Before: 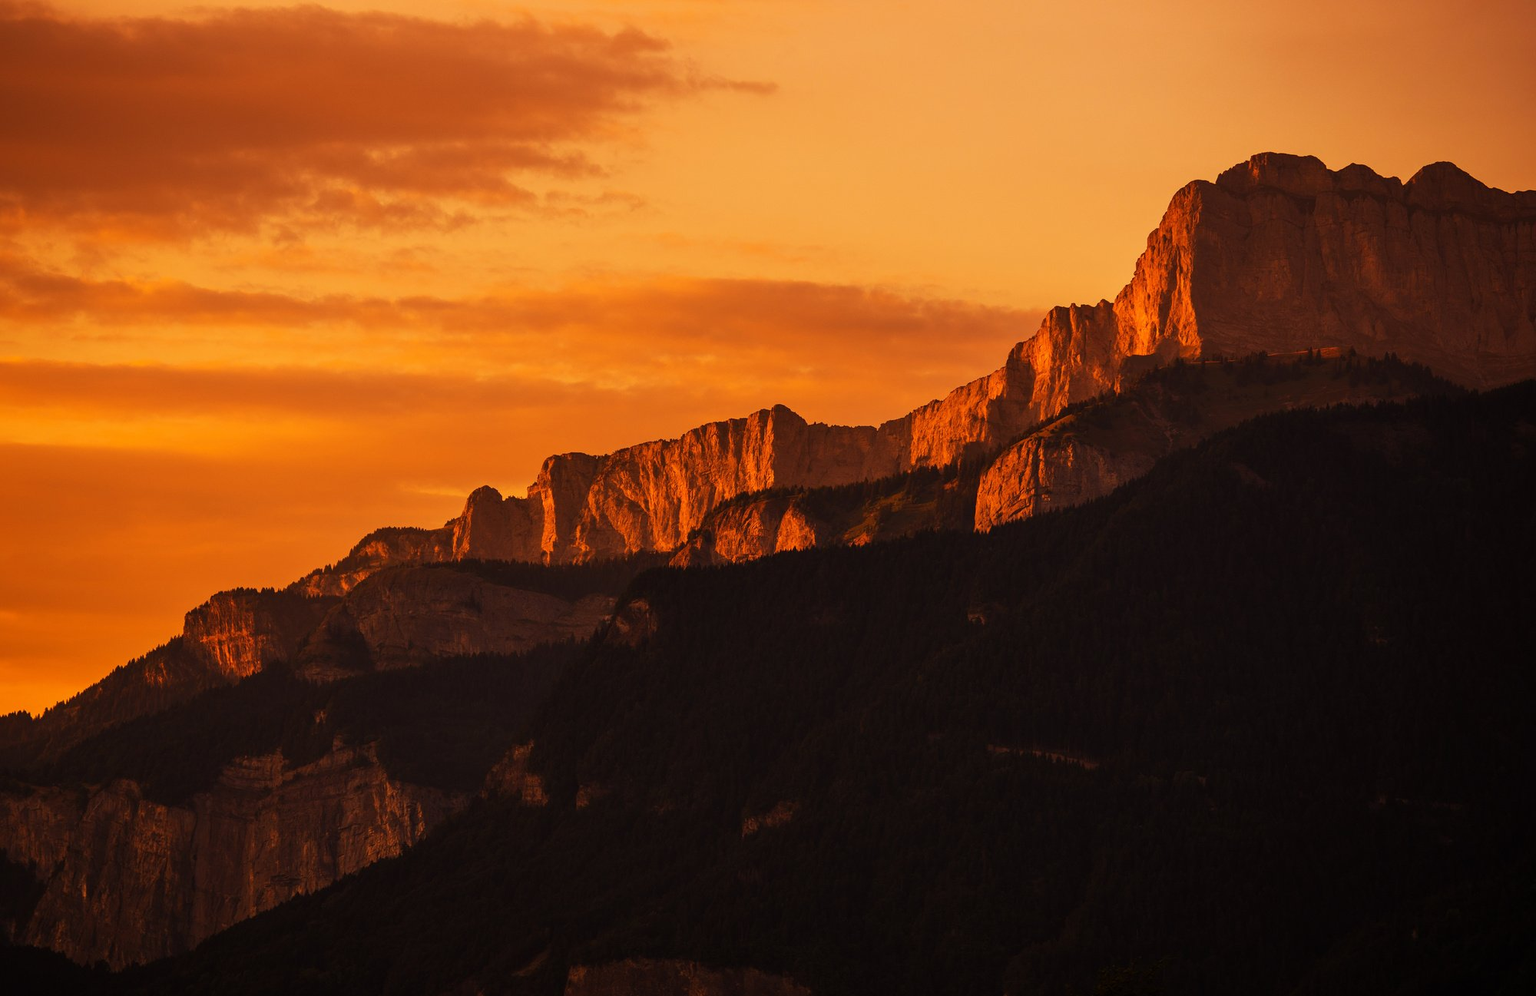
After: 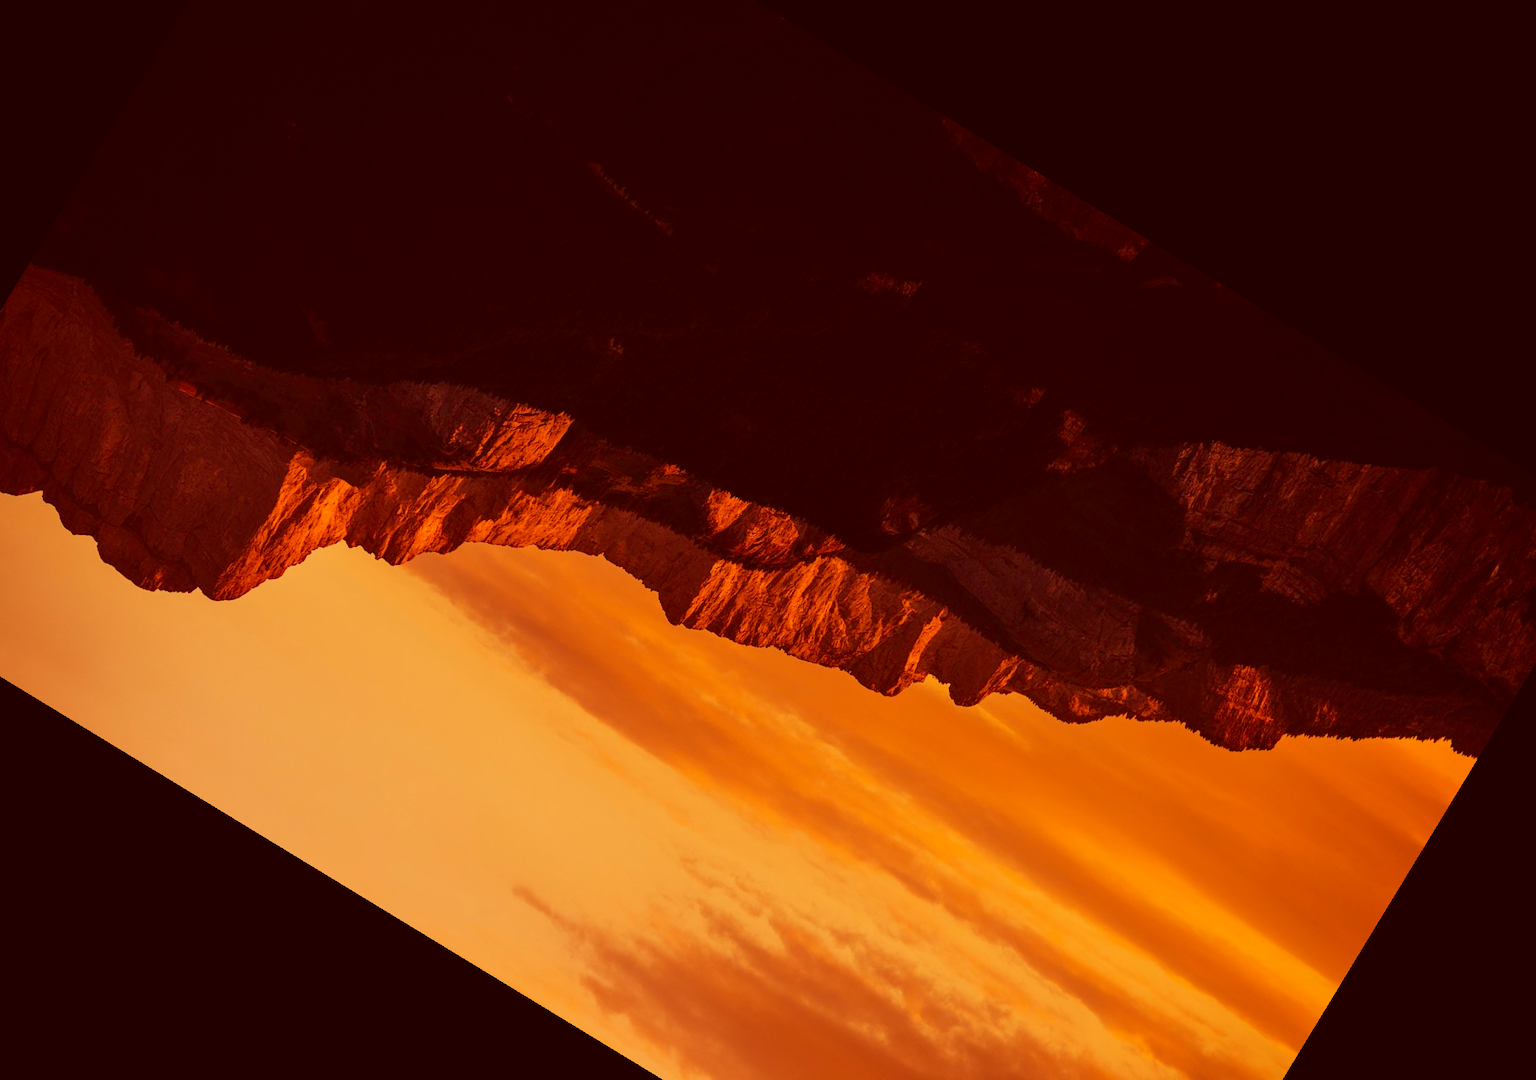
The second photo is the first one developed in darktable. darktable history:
crop and rotate: angle 148.68°, left 9.111%, top 15.603%, right 4.588%, bottom 17.041%
color correction: highlights a* -7.23, highlights b* -0.161, shadows a* 20.08, shadows b* 11.73
